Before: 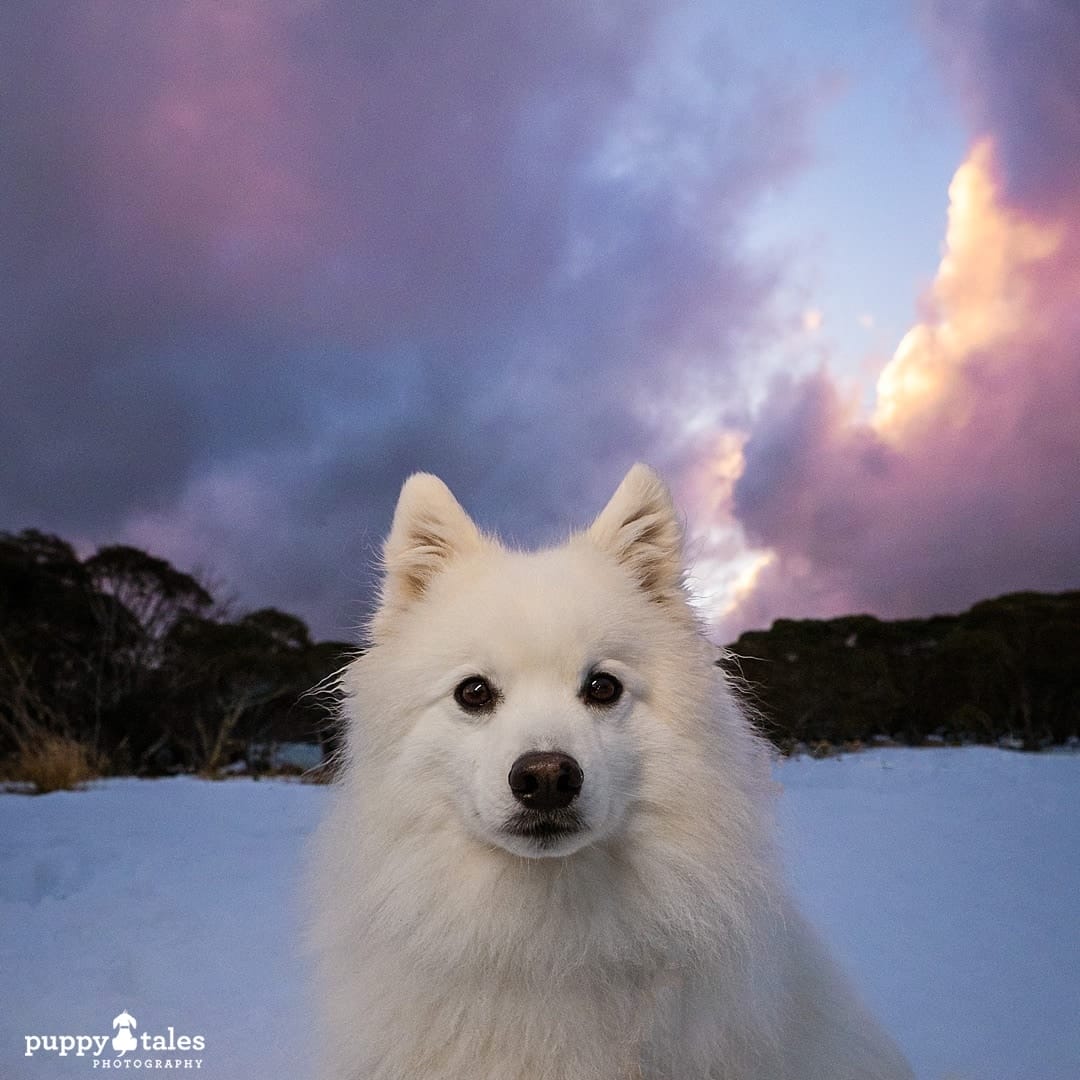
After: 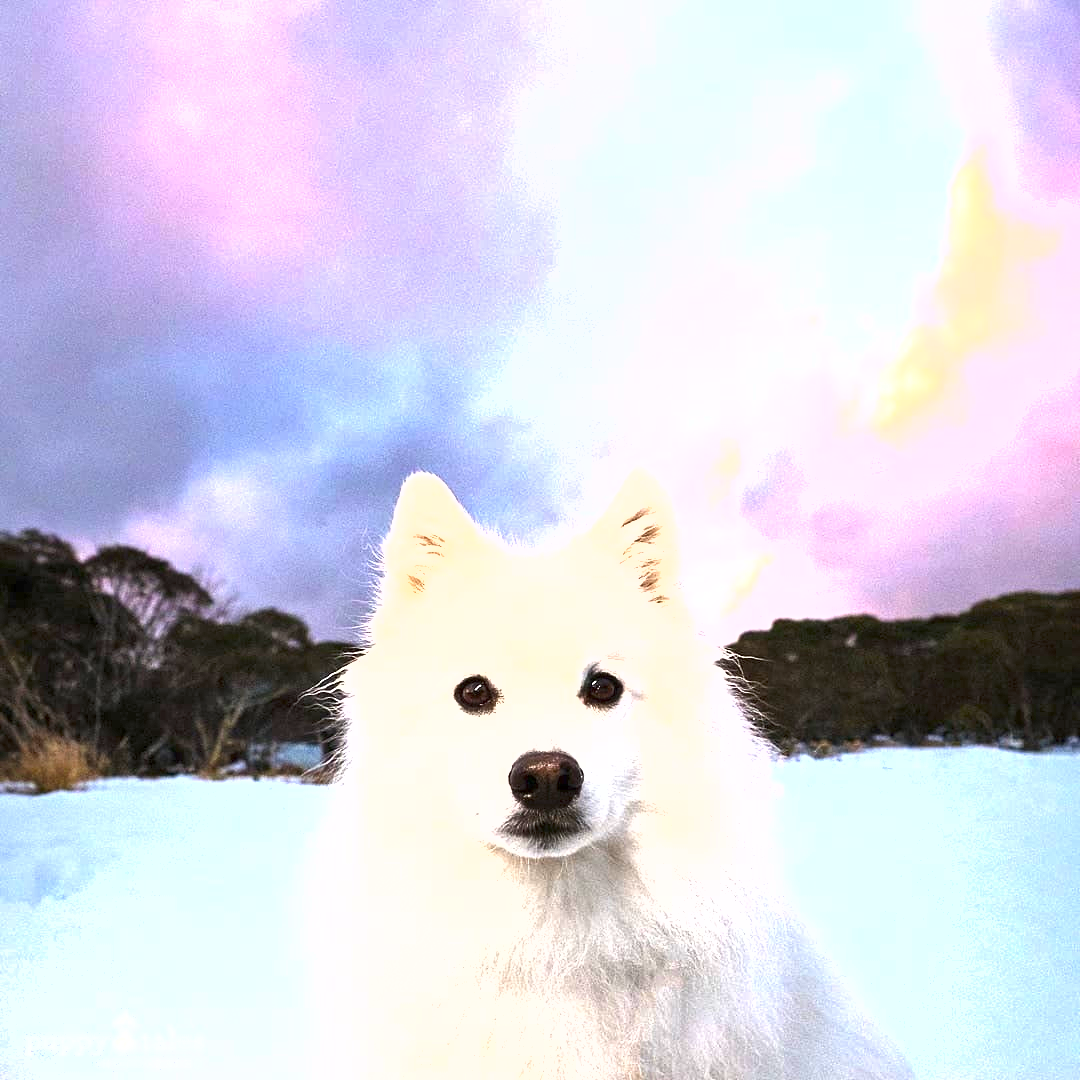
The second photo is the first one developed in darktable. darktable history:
exposure: exposure 2.228 EV, compensate exposure bias true, compensate highlight preservation false
shadows and highlights: shadows 34.91, highlights -34.83, soften with gaussian
